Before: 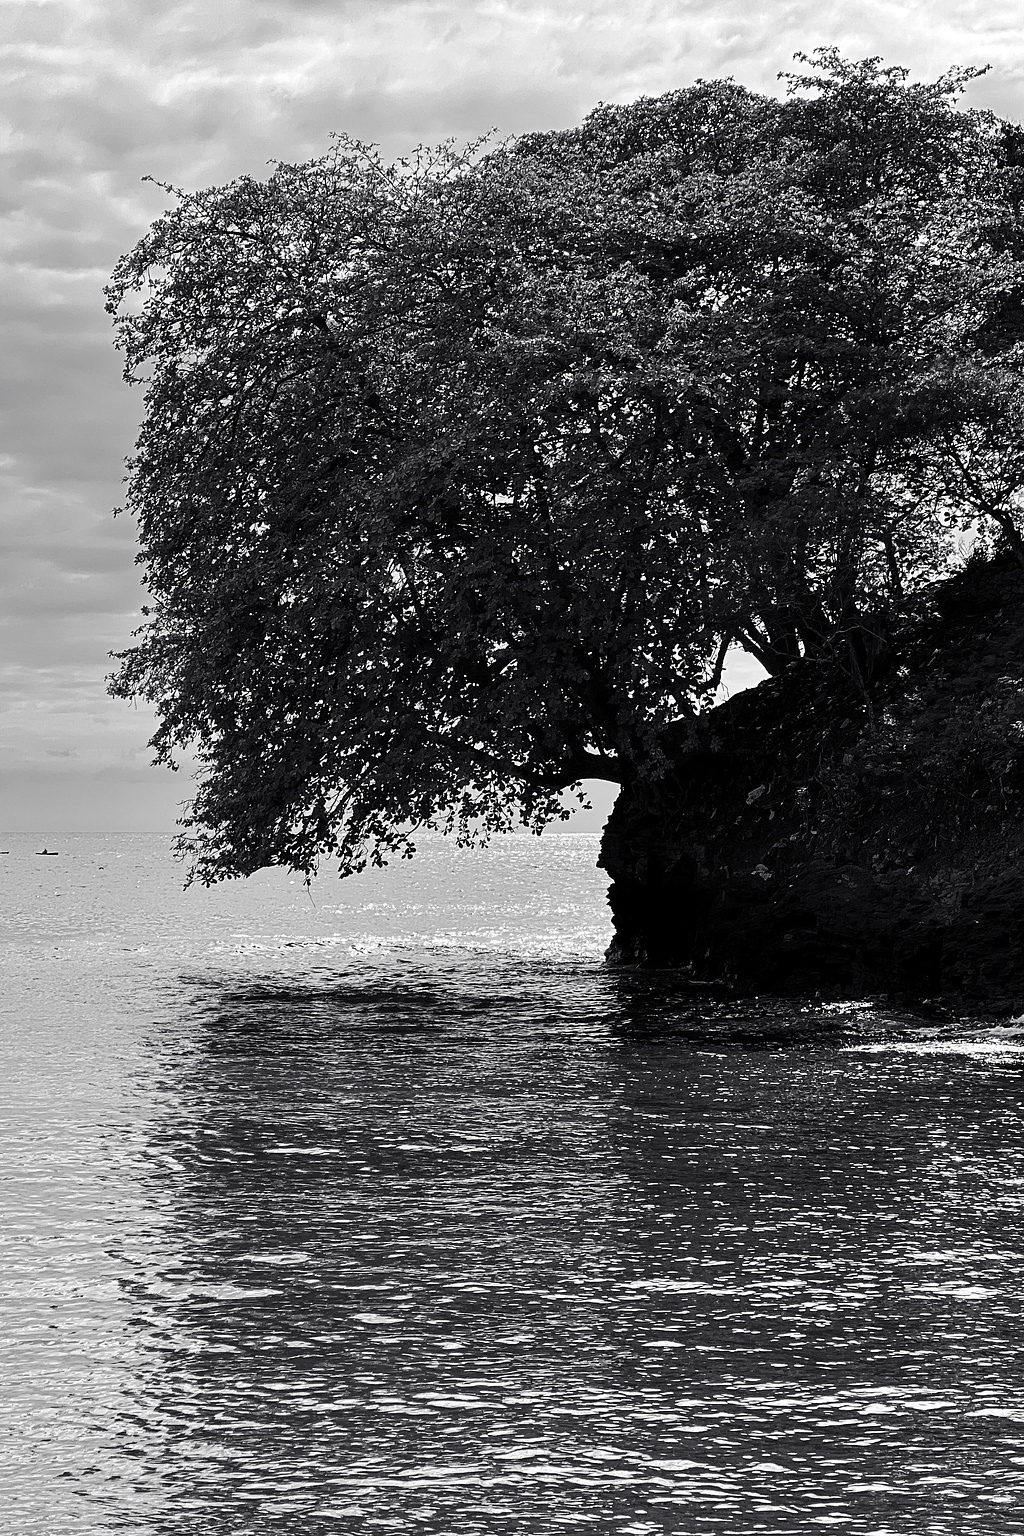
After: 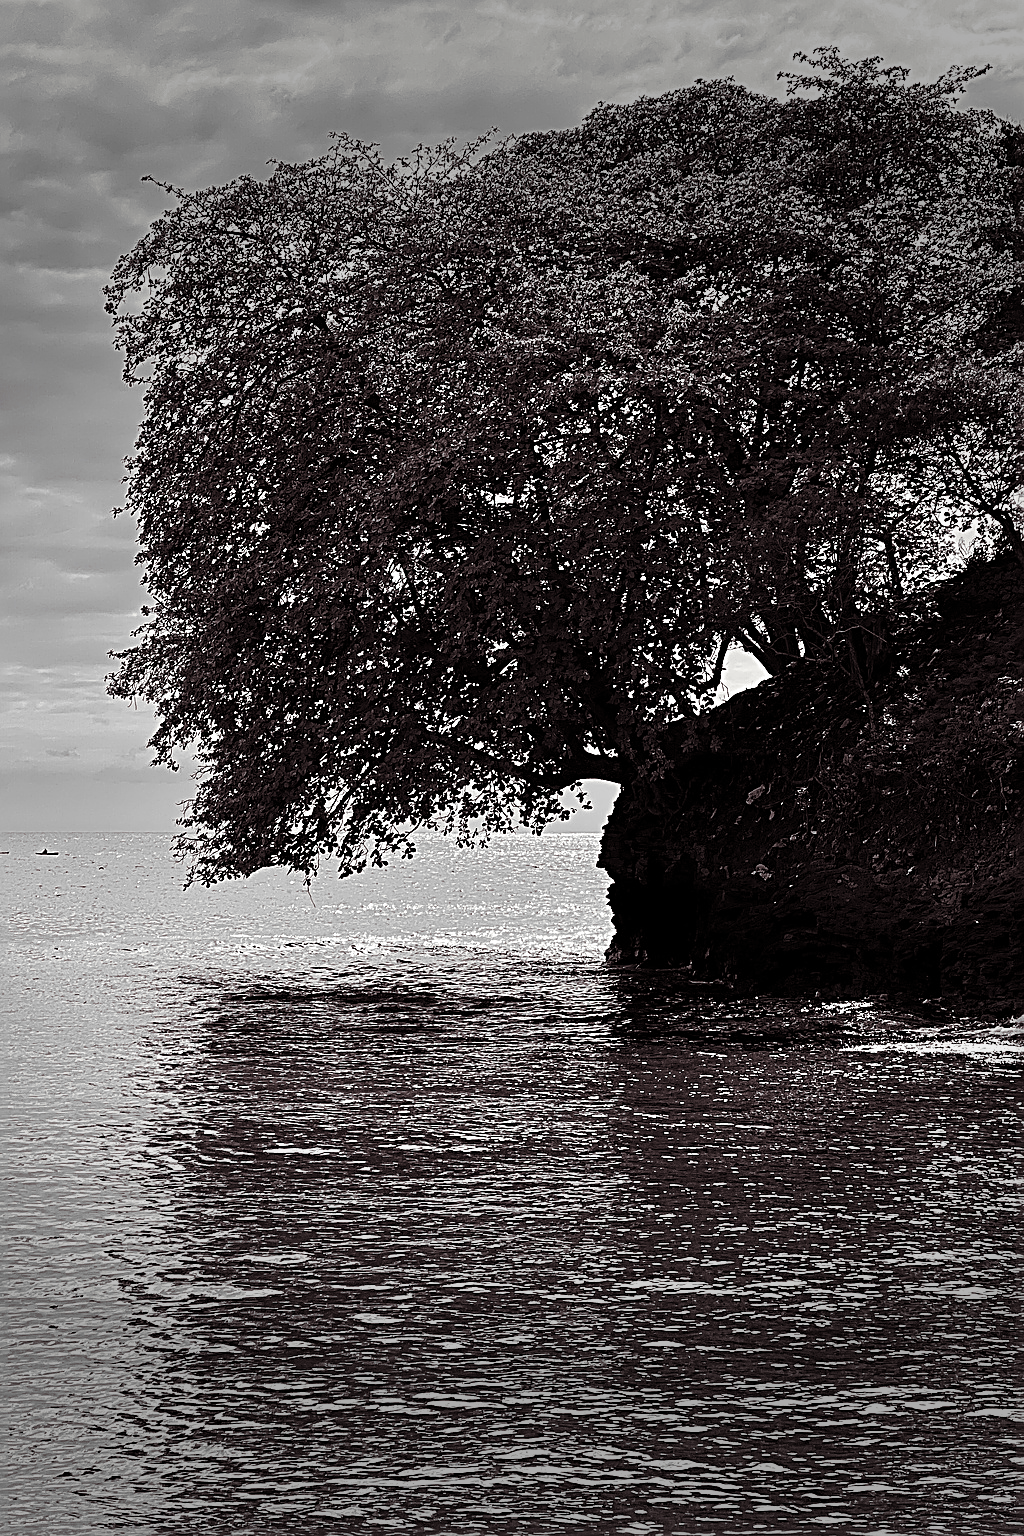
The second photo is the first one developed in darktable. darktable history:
sharpen: radius 2.817, amount 0.715
split-toning: shadows › saturation 0.24, highlights › hue 54°, highlights › saturation 0.24
vignetting: fall-off start 70.97%, brightness -0.584, saturation -0.118, width/height ratio 1.333
